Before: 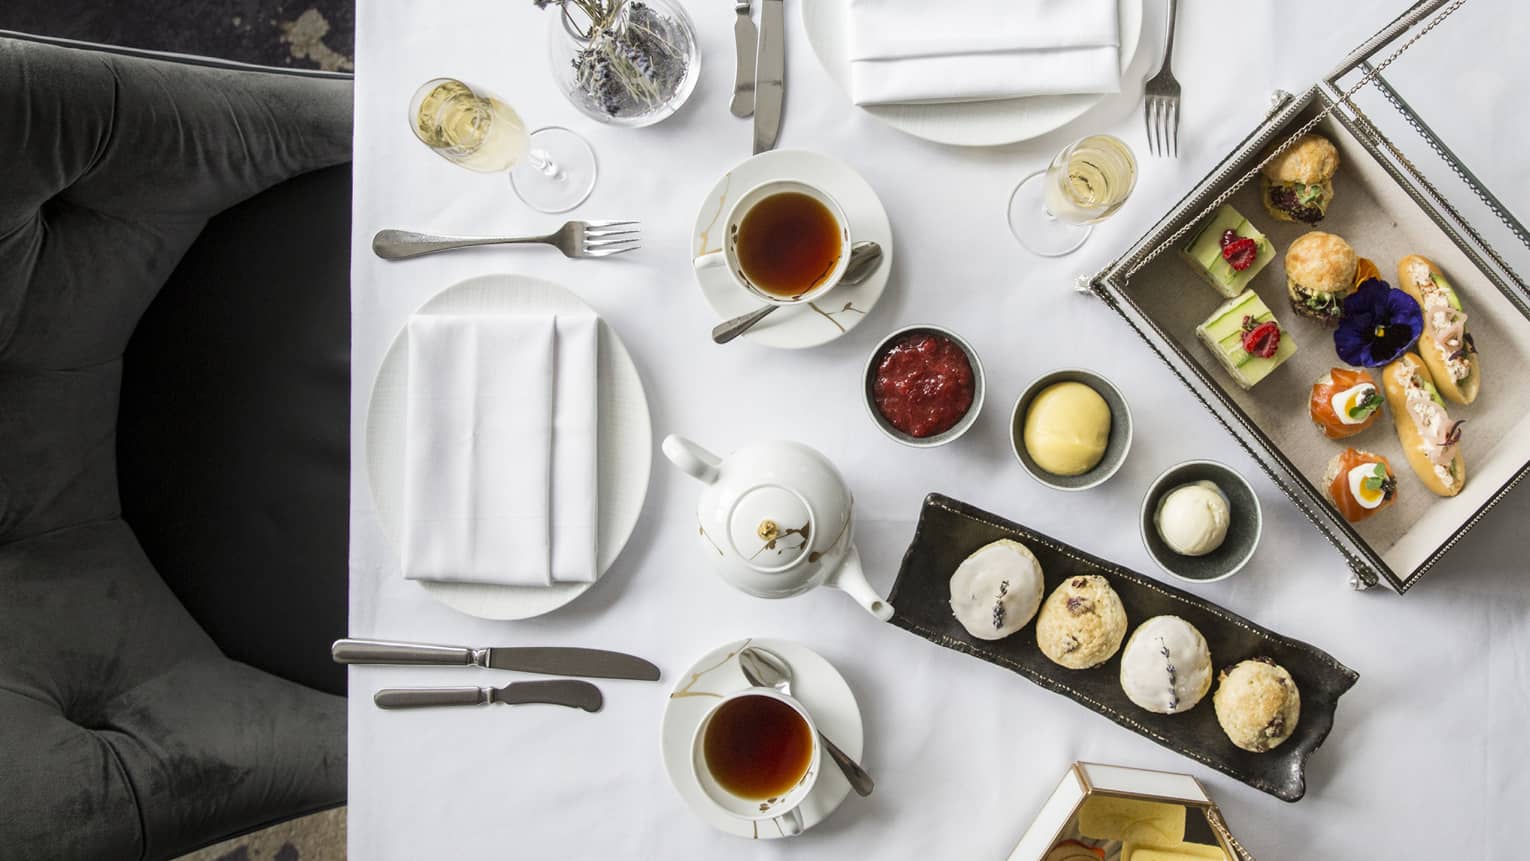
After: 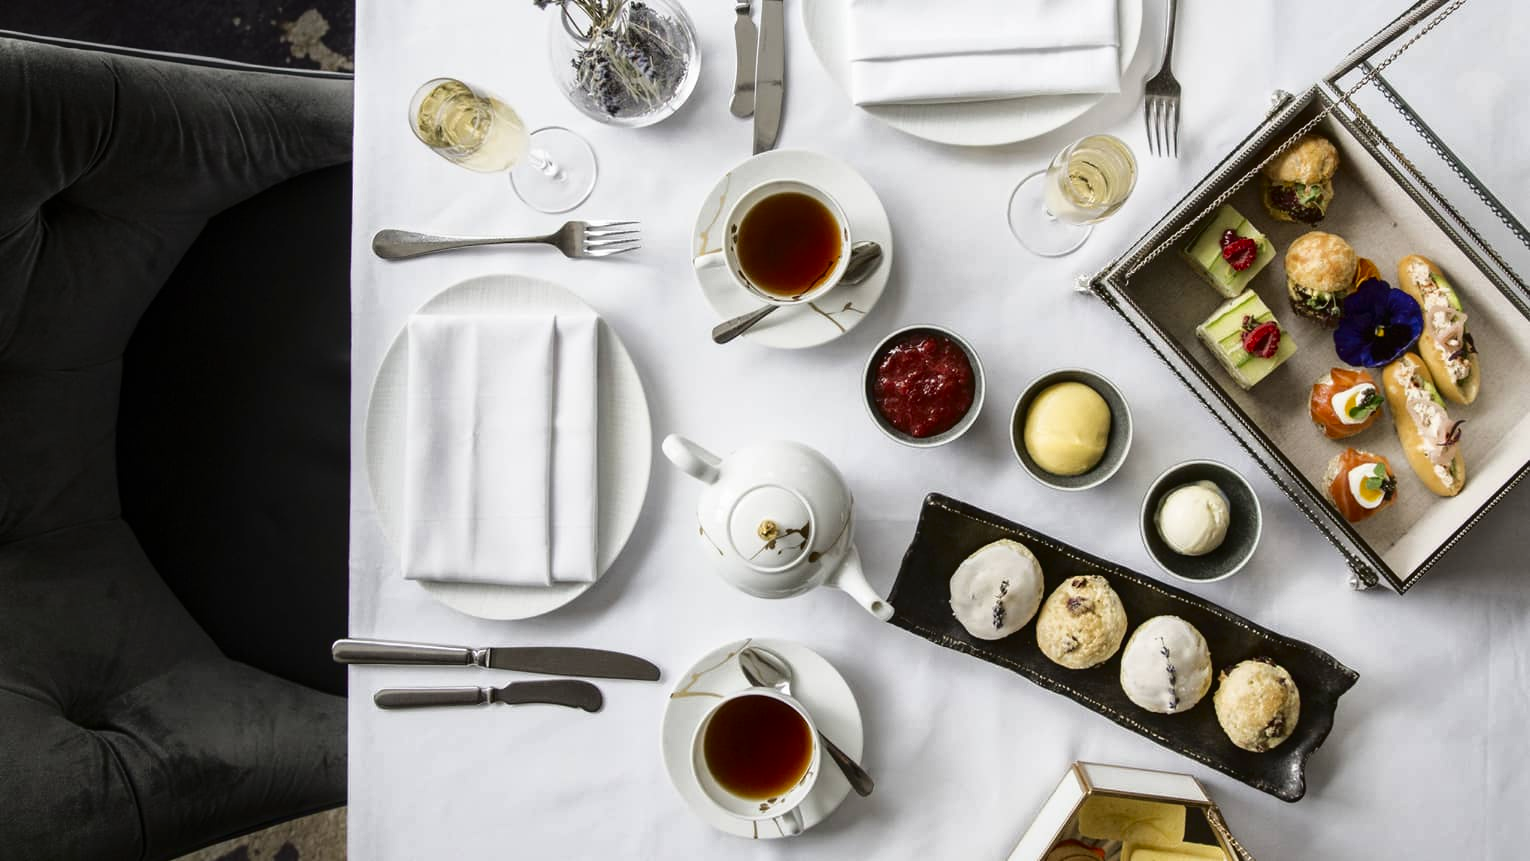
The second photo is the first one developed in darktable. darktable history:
tone curve: curves: ch0 [(0, 0) (0.224, 0.12) (0.375, 0.296) (0.528, 0.472) (0.681, 0.634) (0.8, 0.766) (0.873, 0.877) (1, 1)], color space Lab, independent channels, preserve colors none
